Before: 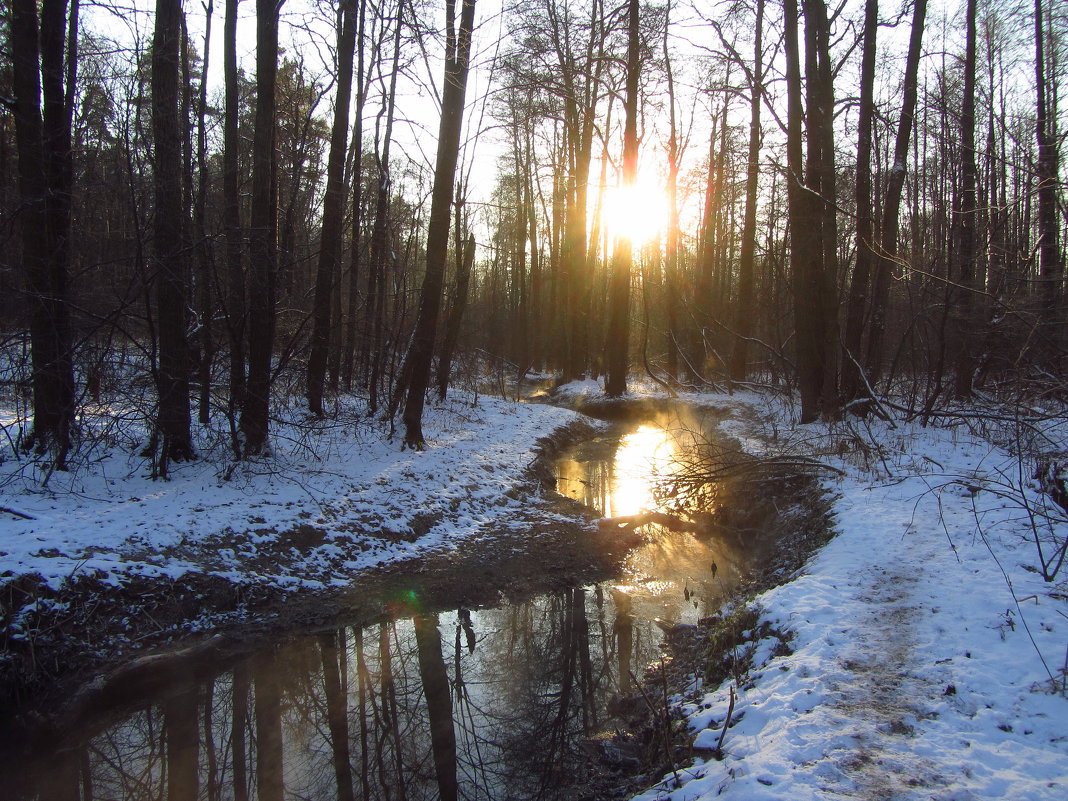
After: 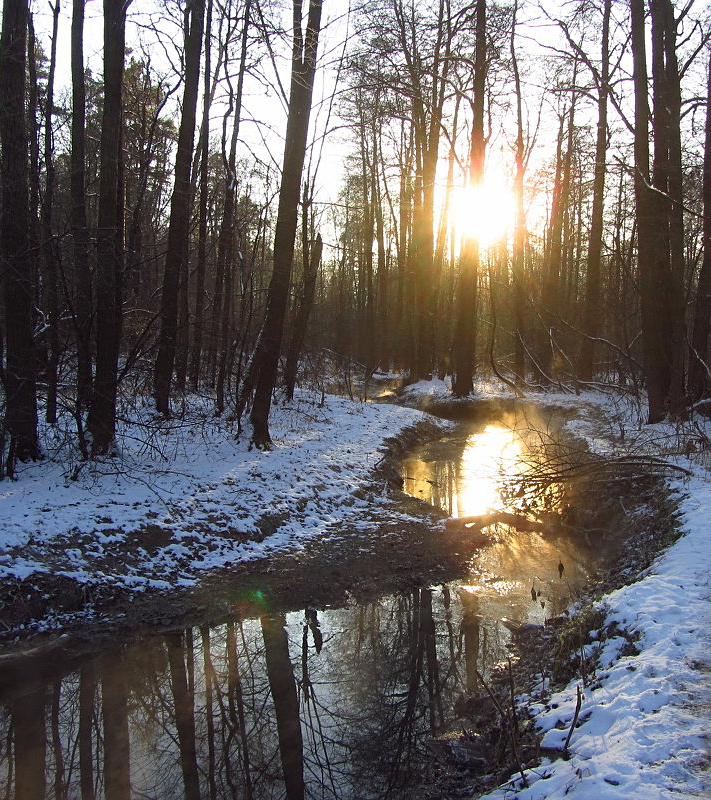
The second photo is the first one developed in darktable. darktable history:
sharpen: radius 2.512, amount 0.32
crop and rotate: left 14.346%, right 18.991%
